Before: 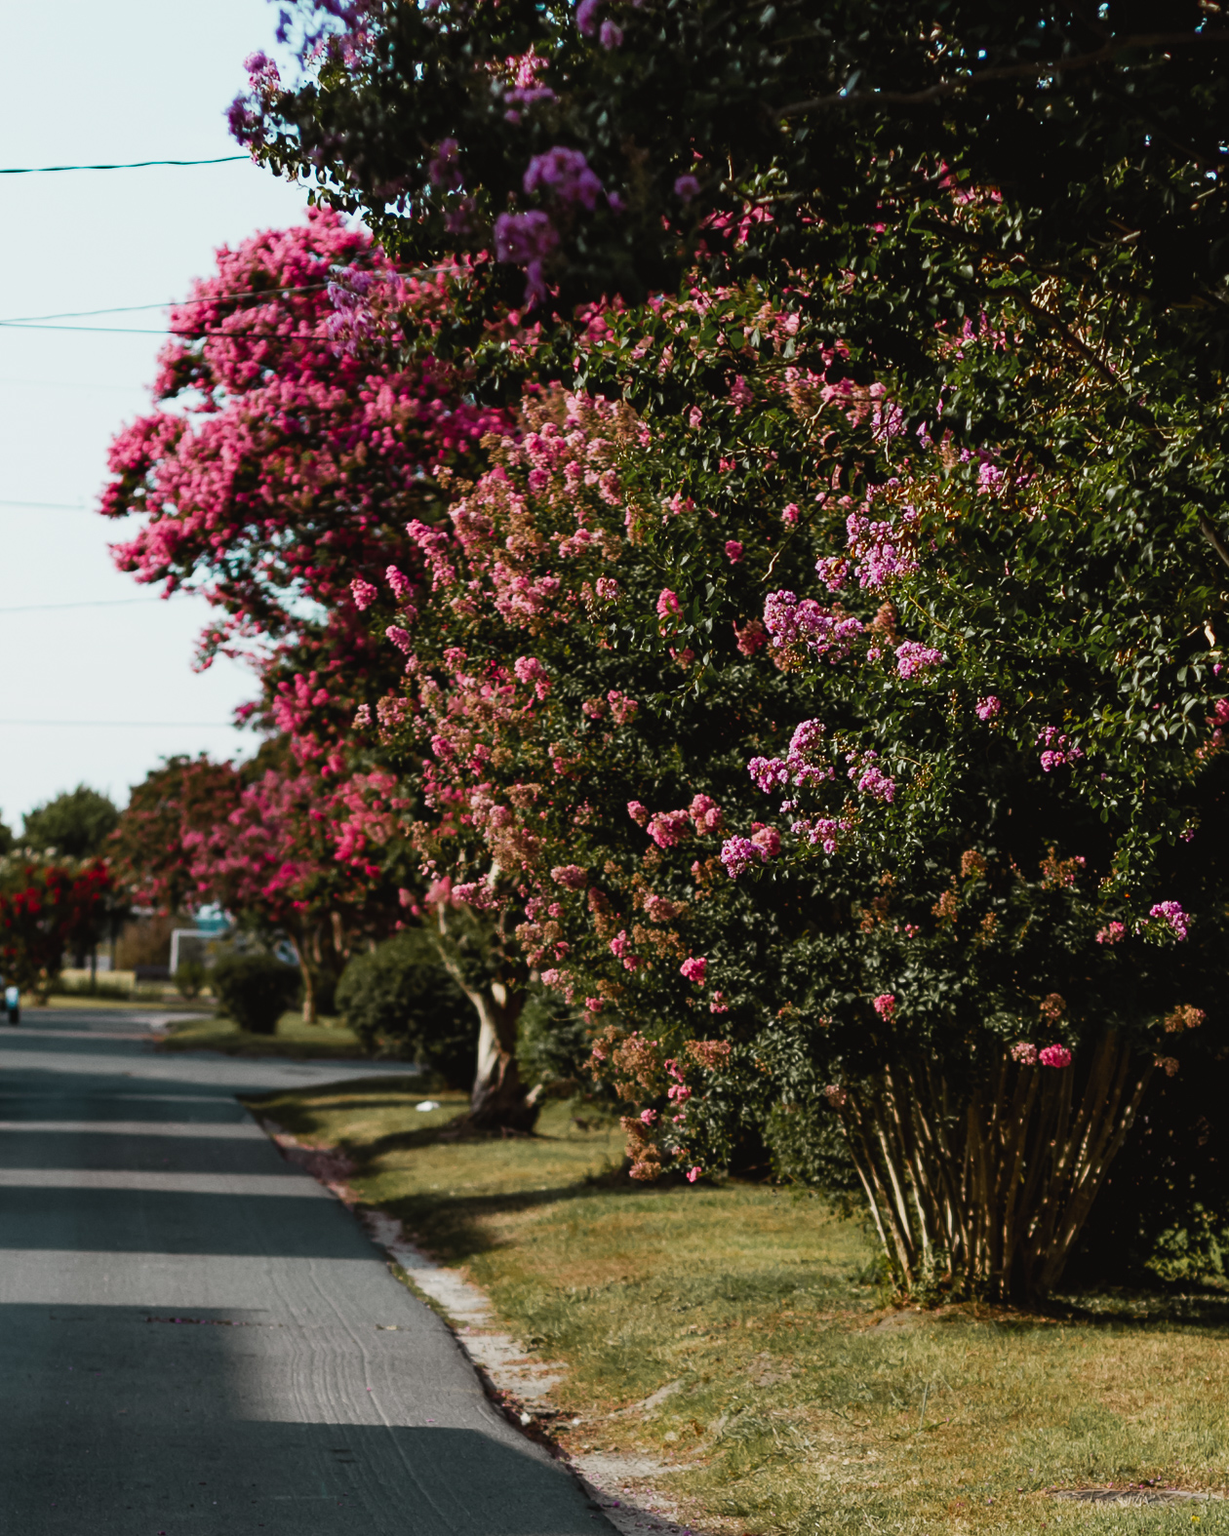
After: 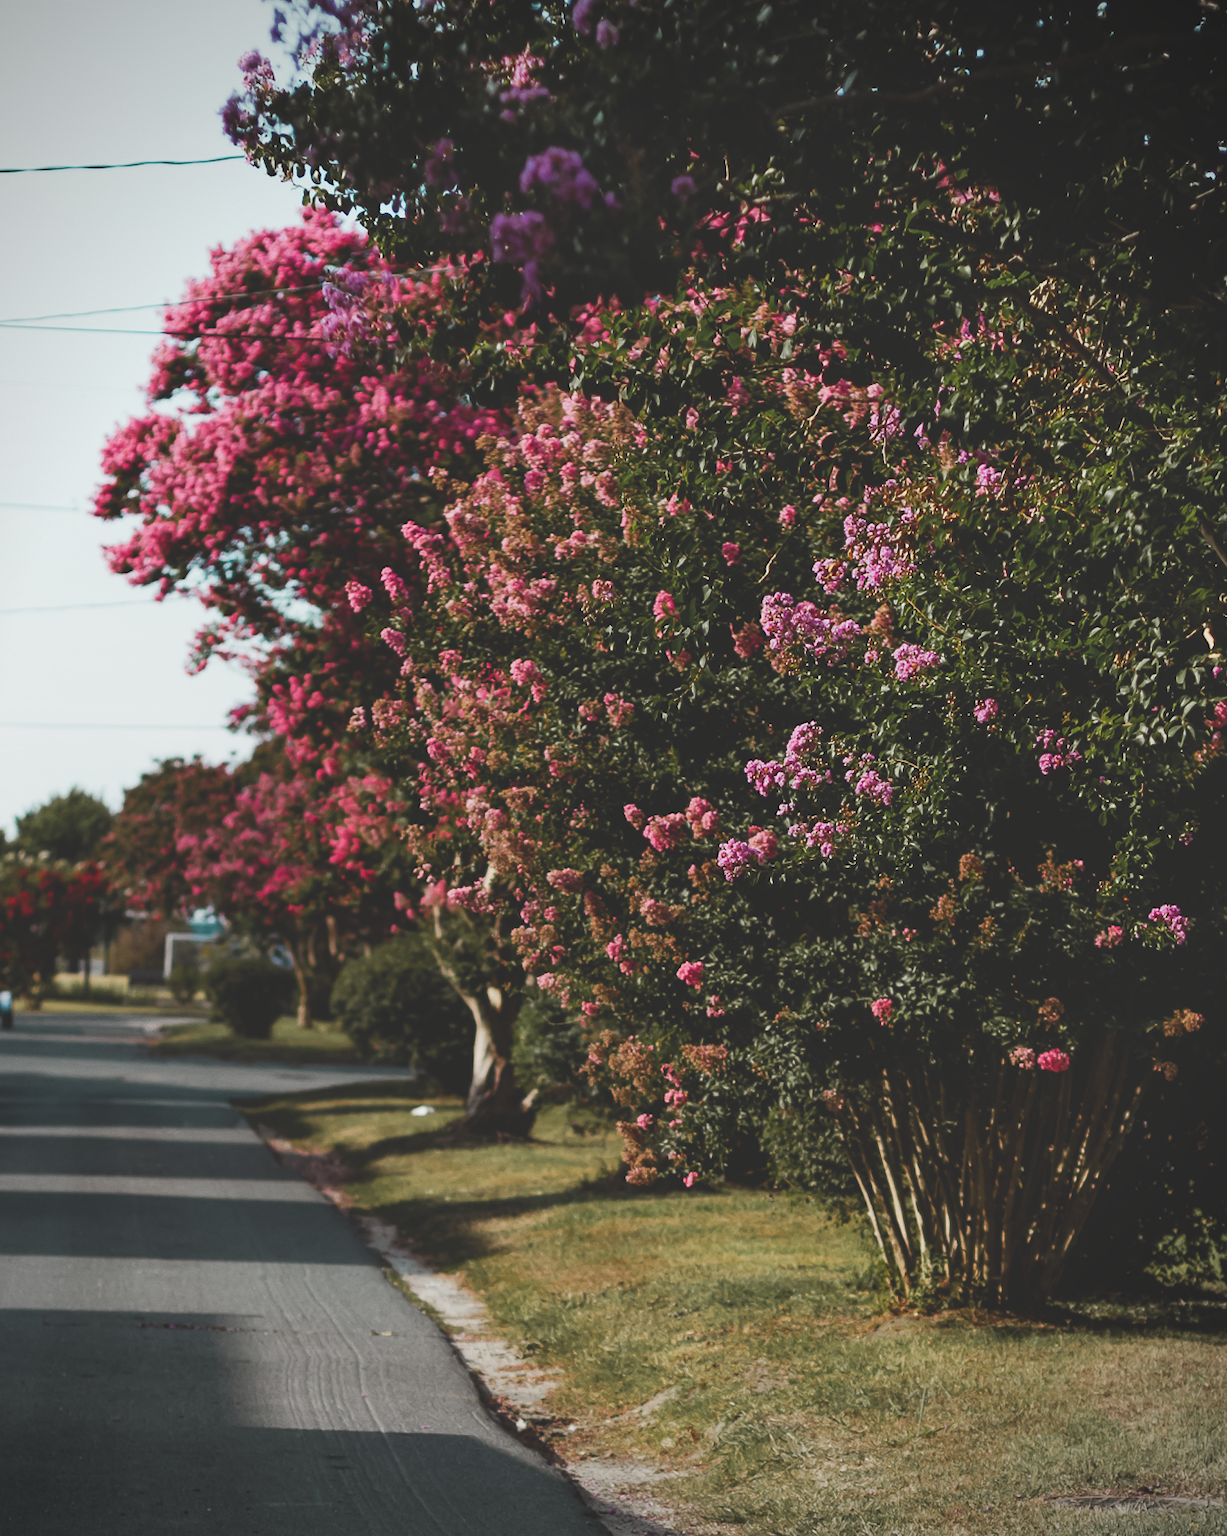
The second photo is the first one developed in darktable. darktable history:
crop and rotate: left 0.614%, top 0.179%, bottom 0.309%
exposure: black level correction -0.023, exposure -0.039 EV, compensate highlight preservation false
vignetting: on, module defaults
